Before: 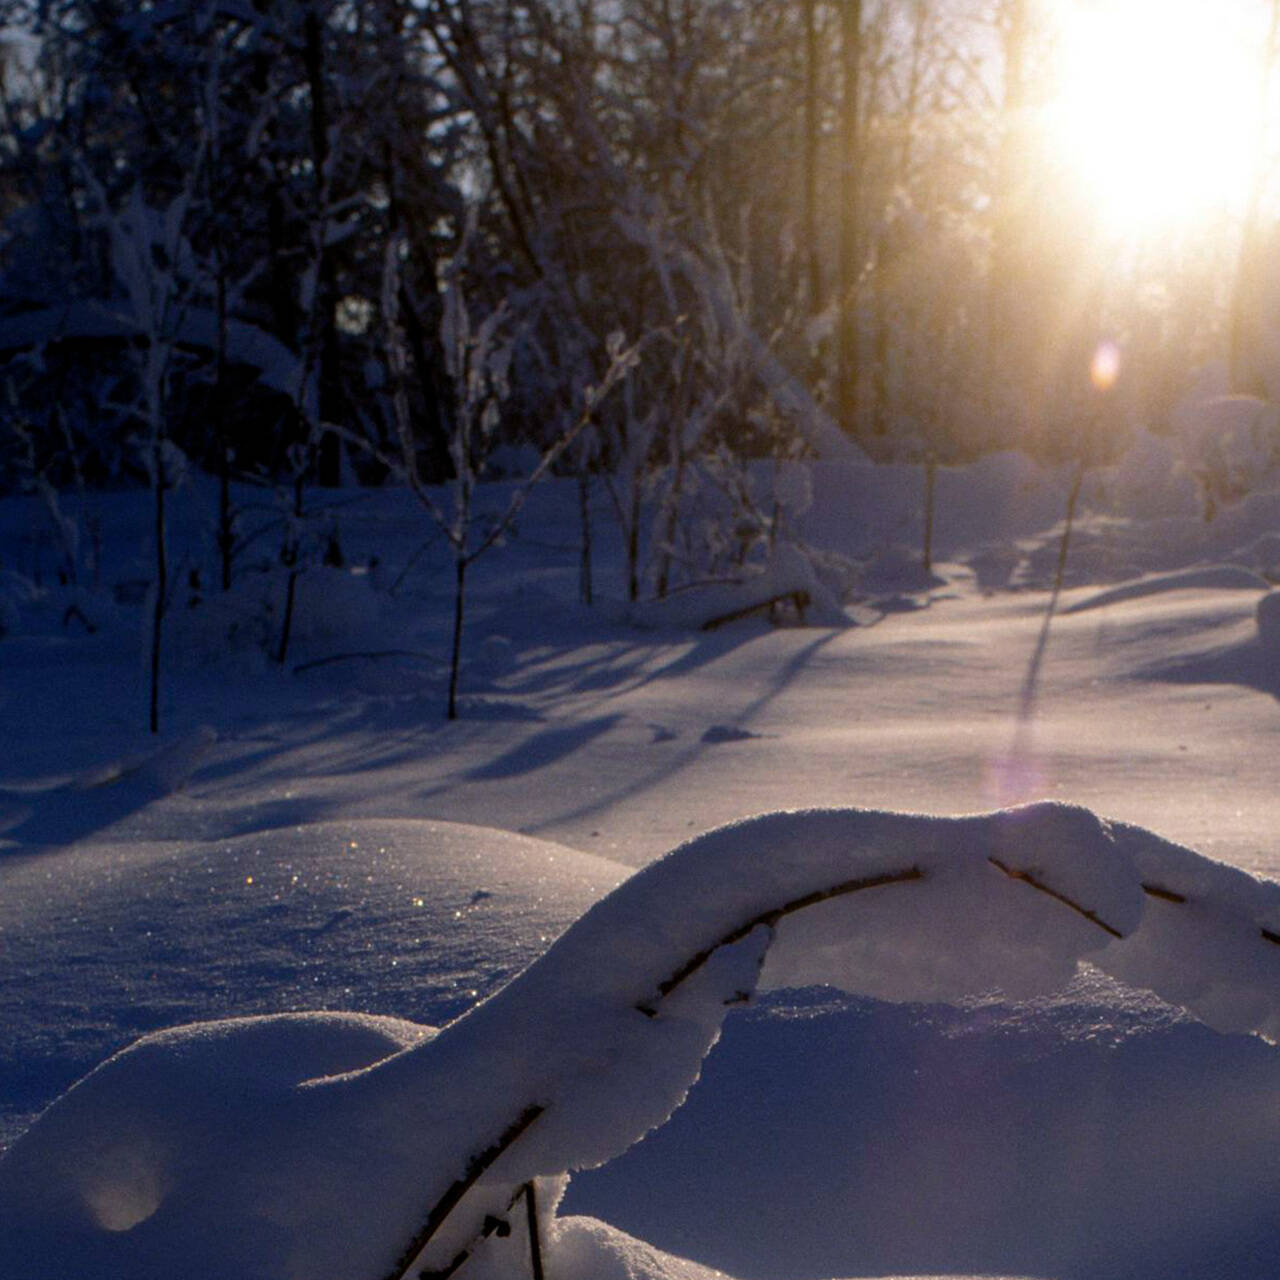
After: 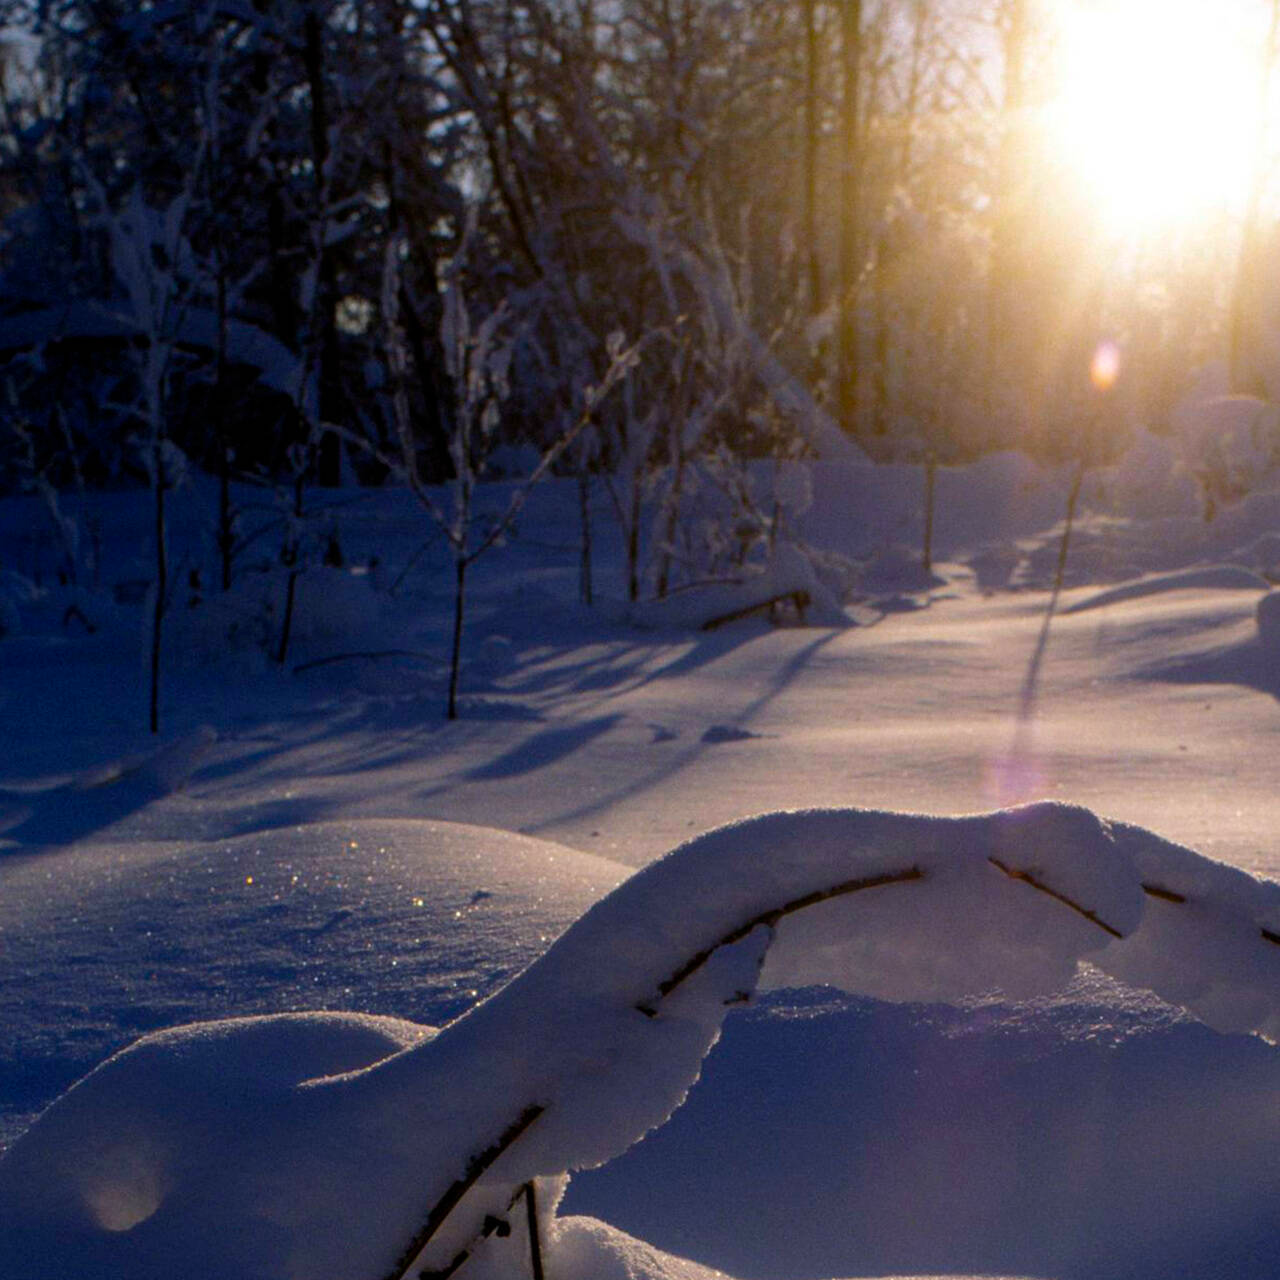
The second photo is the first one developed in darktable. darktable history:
color balance rgb: global offset › hue 168.52°, perceptual saturation grading › global saturation 19.42%, global vibrance 20%
